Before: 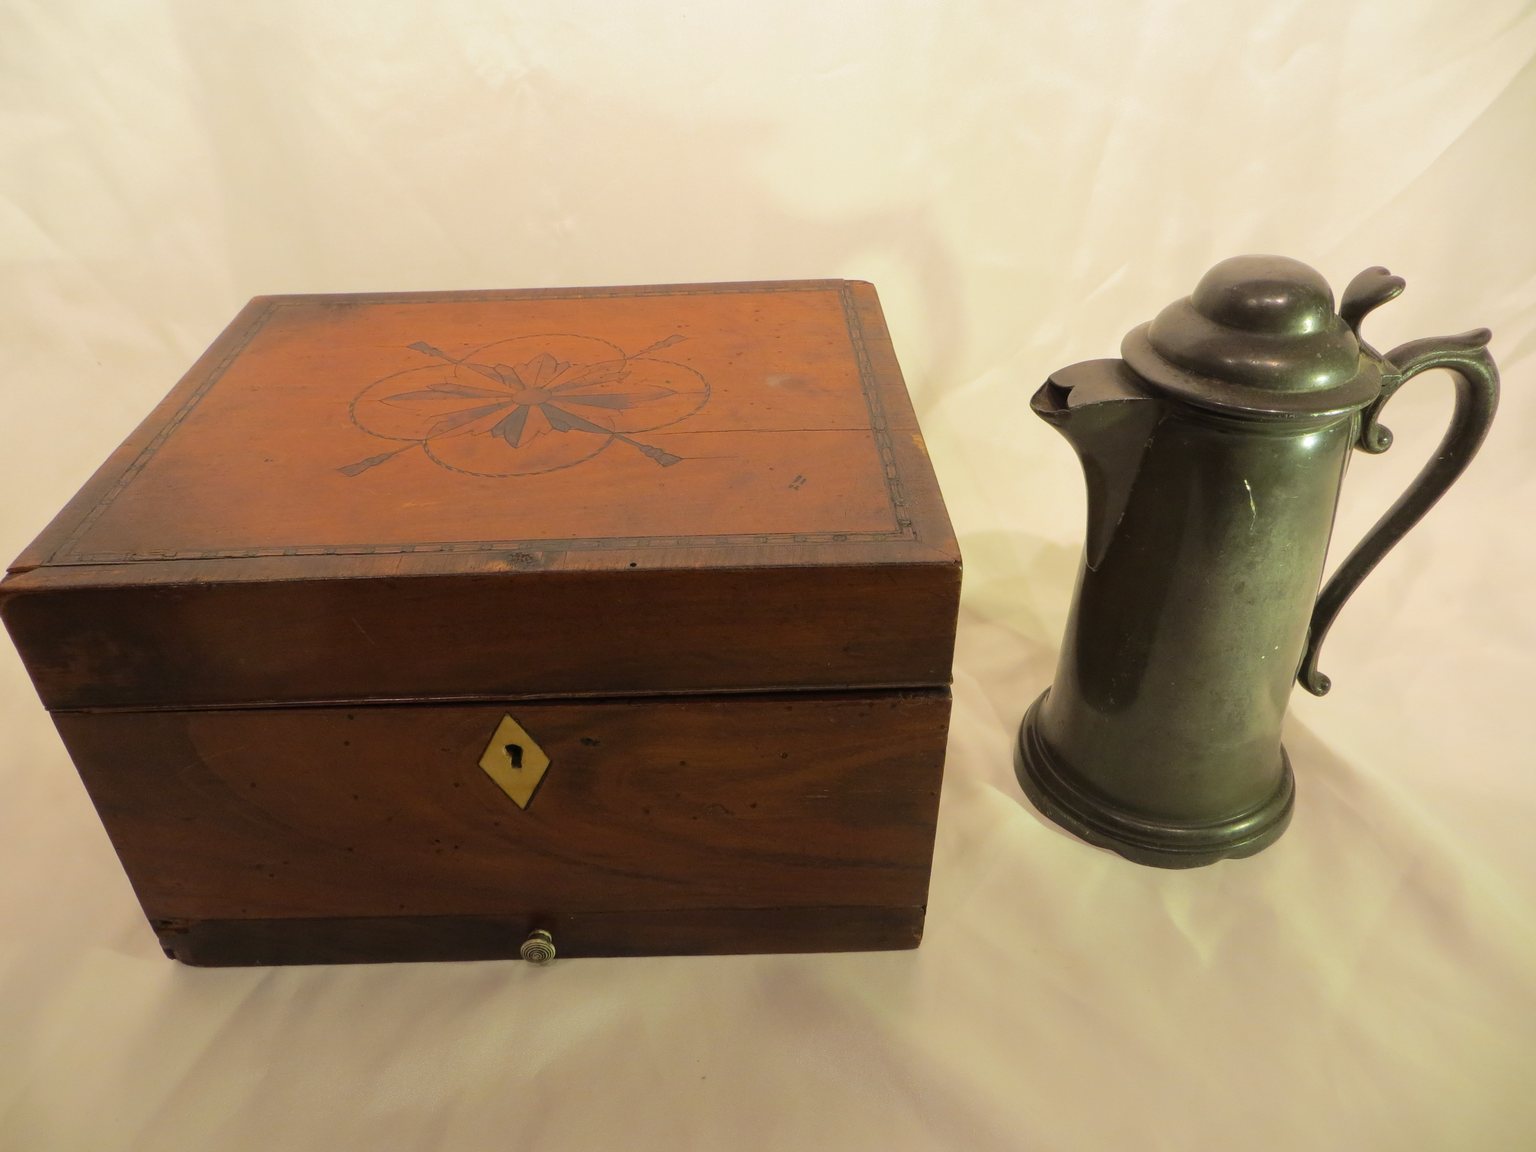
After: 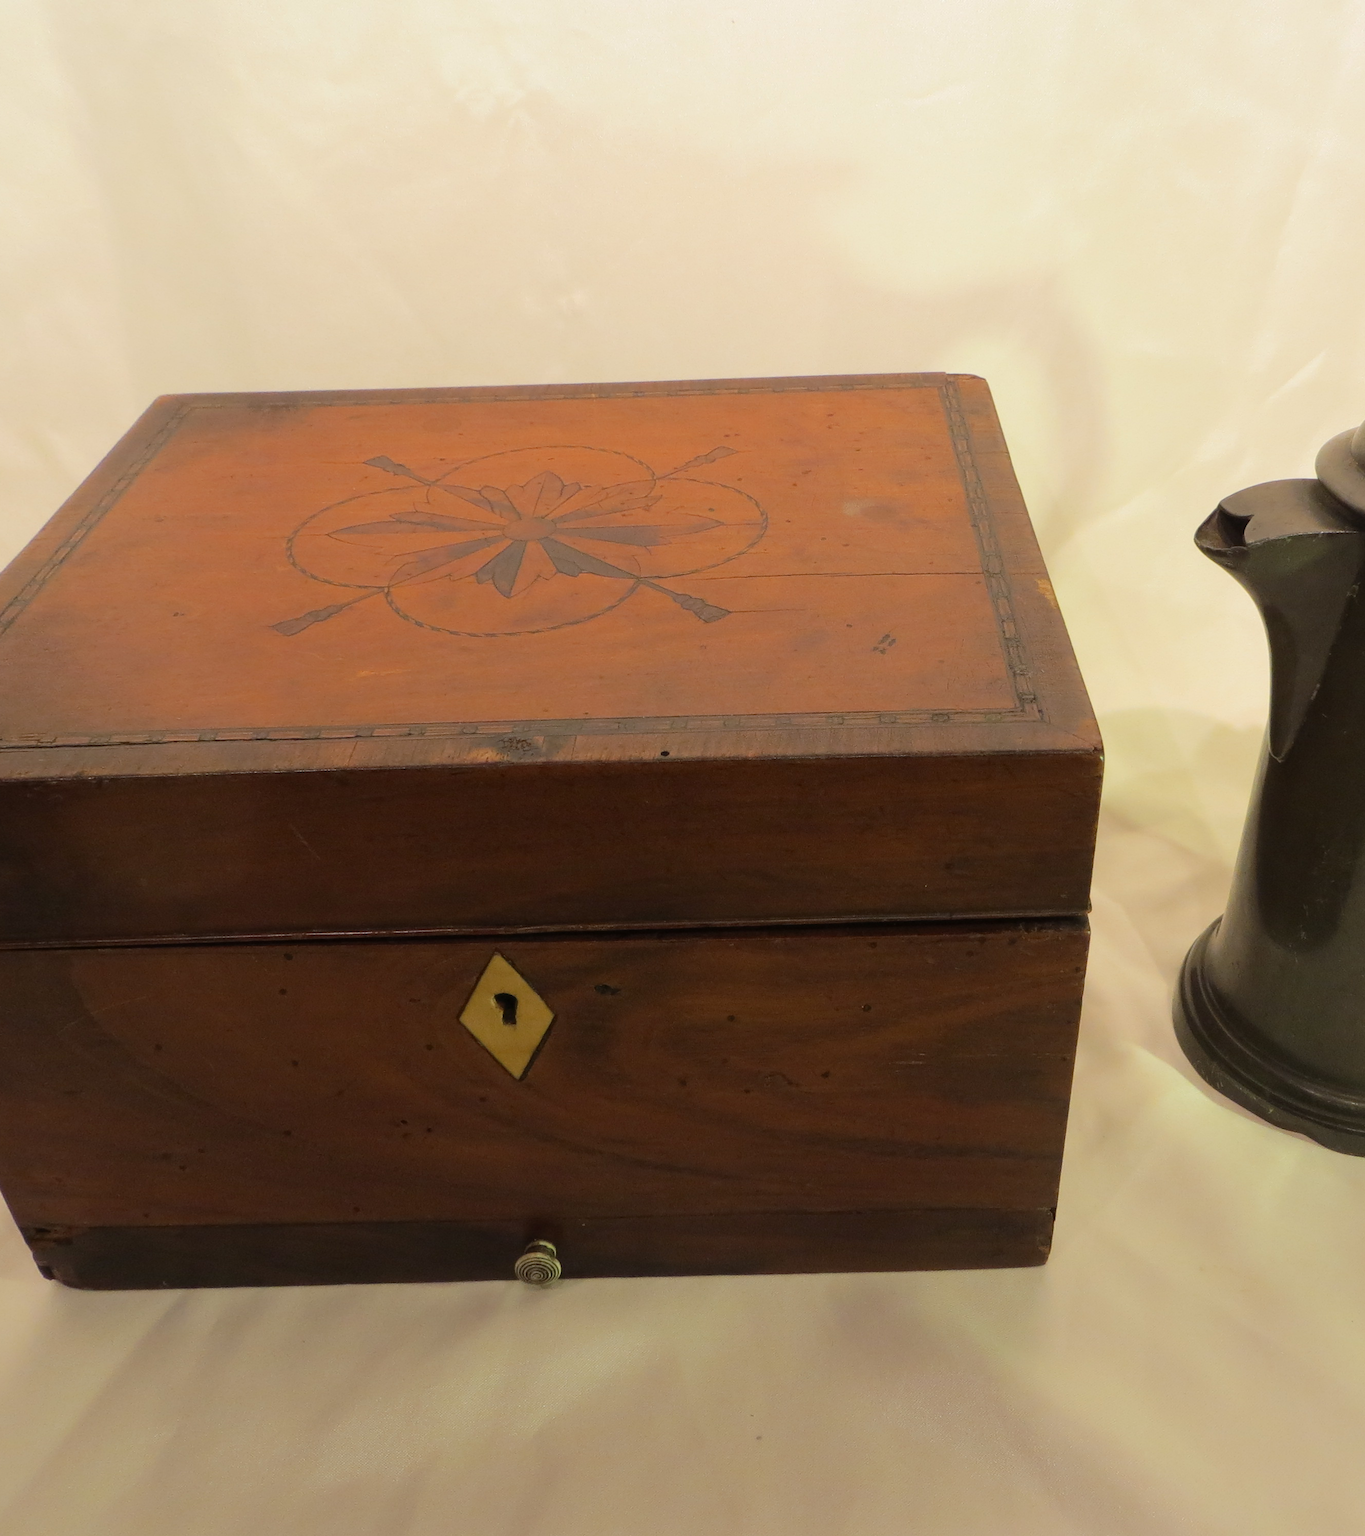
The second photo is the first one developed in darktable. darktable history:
shadows and highlights: radius 331.84, shadows 53.55, highlights -100, compress 94.63%, highlights color adjustment 73.23%, soften with gaussian
crop and rotate: left 8.786%, right 24.548%
